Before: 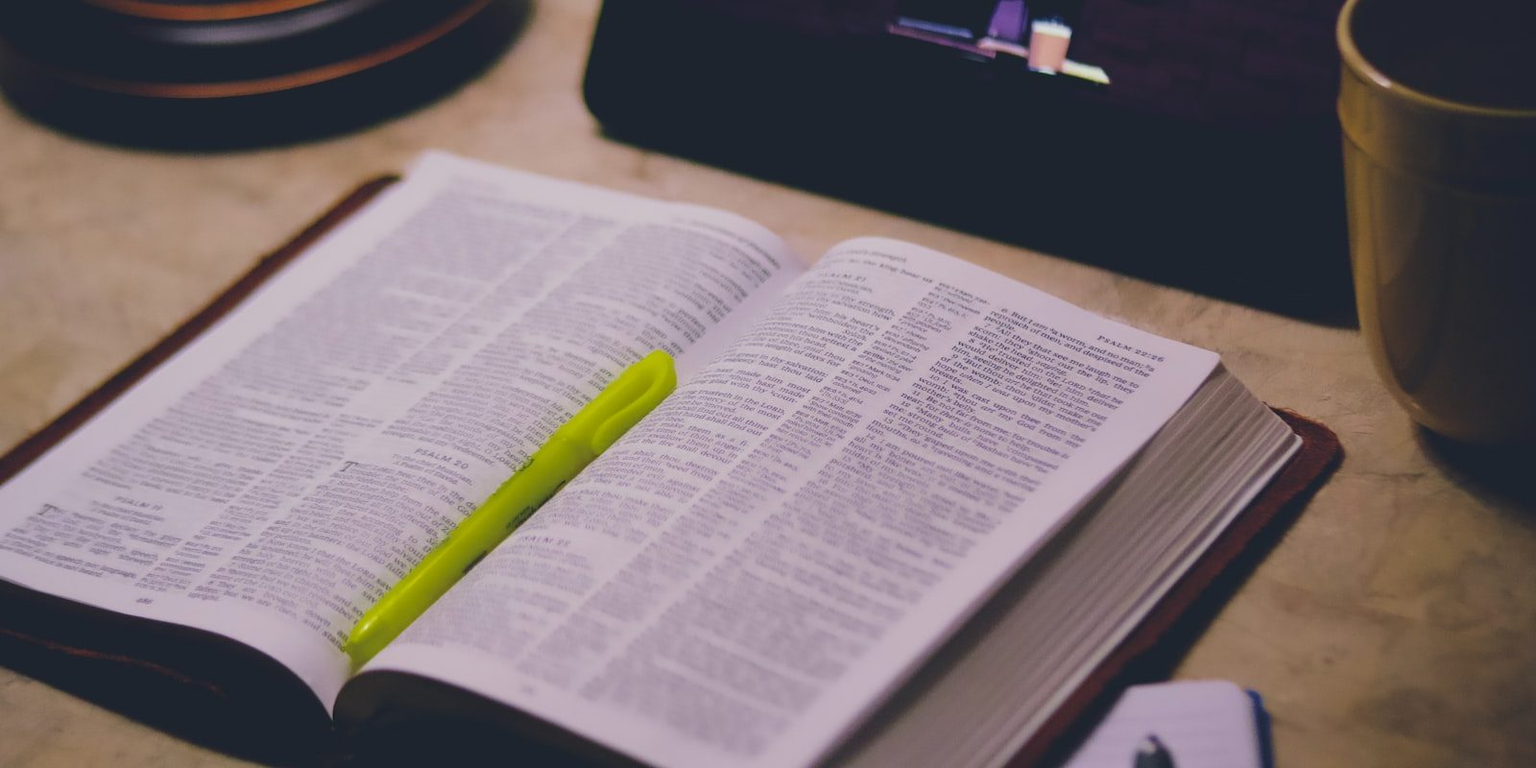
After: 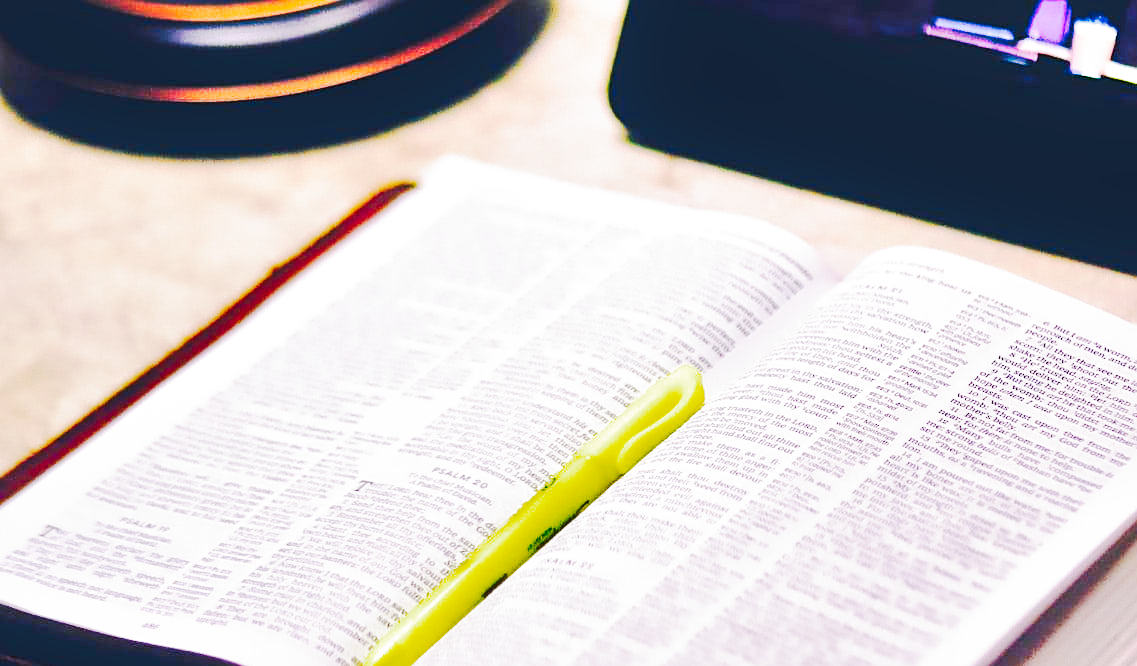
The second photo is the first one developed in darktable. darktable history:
tone curve: curves: ch0 [(0, 0) (0.003, 0.002) (0.011, 0.004) (0.025, 0.005) (0.044, 0.009) (0.069, 0.013) (0.1, 0.017) (0.136, 0.036) (0.177, 0.066) (0.224, 0.102) (0.277, 0.143) (0.335, 0.197) (0.399, 0.268) (0.468, 0.389) (0.543, 0.549) (0.623, 0.714) (0.709, 0.801) (0.801, 0.854) (0.898, 0.9) (1, 1)], preserve colors none
crop: right 28.885%, bottom 16.626%
filmic rgb: middle gray luminance 8.8%, black relative exposure -6.3 EV, white relative exposure 2.7 EV, threshold 6 EV, target black luminance 0%, hardness 4.74, latitude 73.47%, contrast 1.332, shadows ↔ highlights balance 10.13%, add noise in highlights 0, preserve chrominance no, color science v3 (2019), use custom middle-gray values true, iterations of high-quality reconstruction 0, contrast in highlights soft, enable highlight reconstruction true
shadows and highlights: shadows 32, highlights -32, soften with gaussian
sharpen: on, module defaults
tone equalizer: -7 EV 0.15 EV, -6 EV 0.6 EV, -5 EV 1.15 EV, -4 EV 1.33 EV, -3 EV 1.15 EV, -2 EV 0.6 EV, -1 EV 0.15 EV, mask exposure compensation -0.5 EV
